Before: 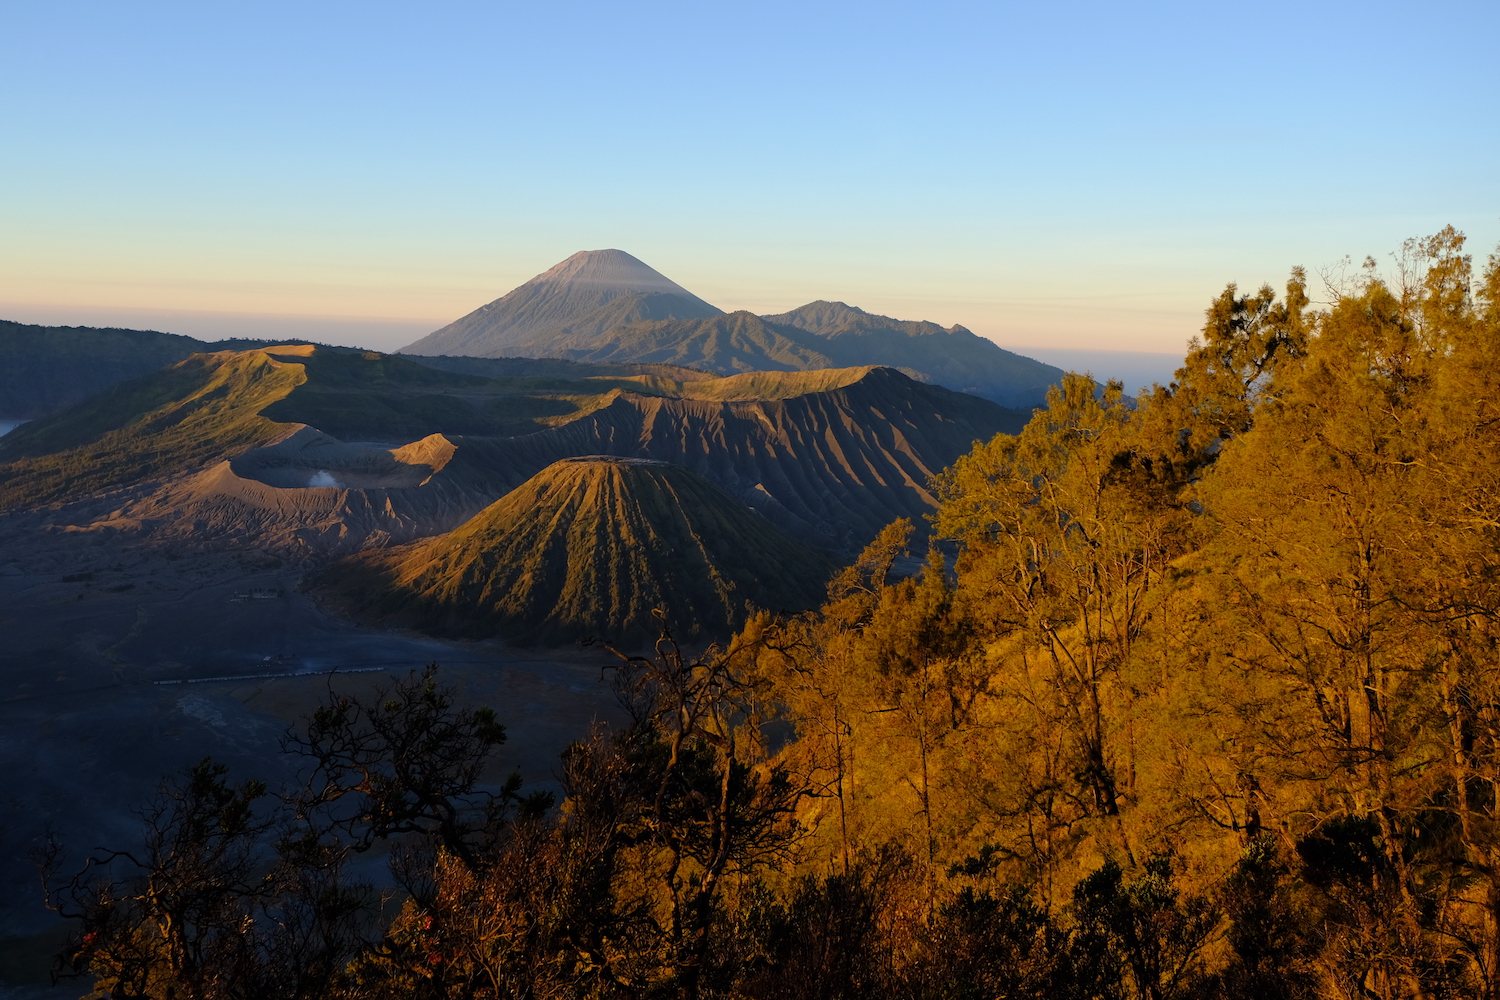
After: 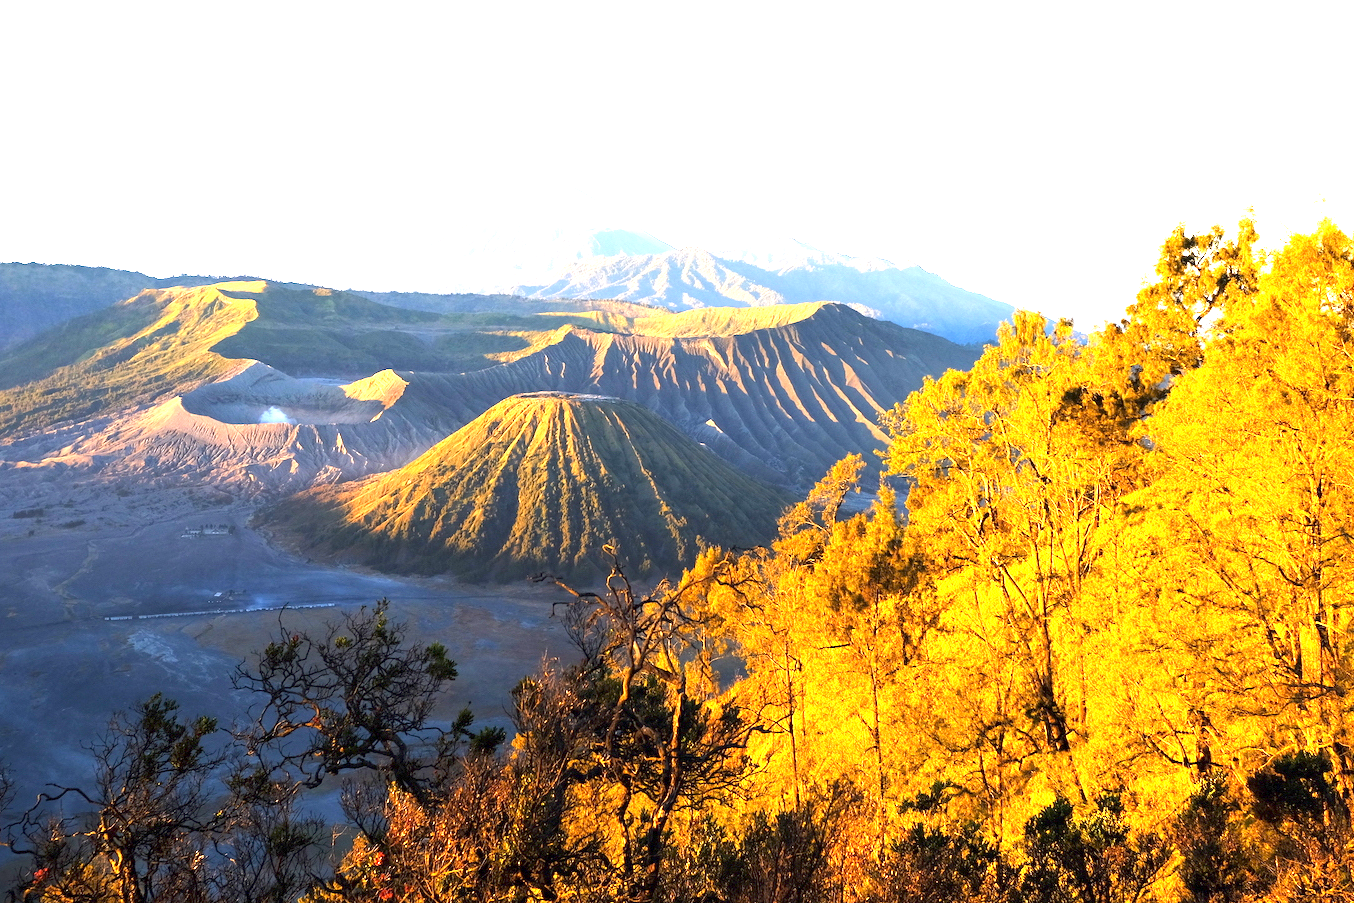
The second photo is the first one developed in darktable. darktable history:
crop: left 3.305%, top 6.436%, right 6.389%, bottom 3.258%
exposure: exposure 3 EV, compensate highlight preservation false
